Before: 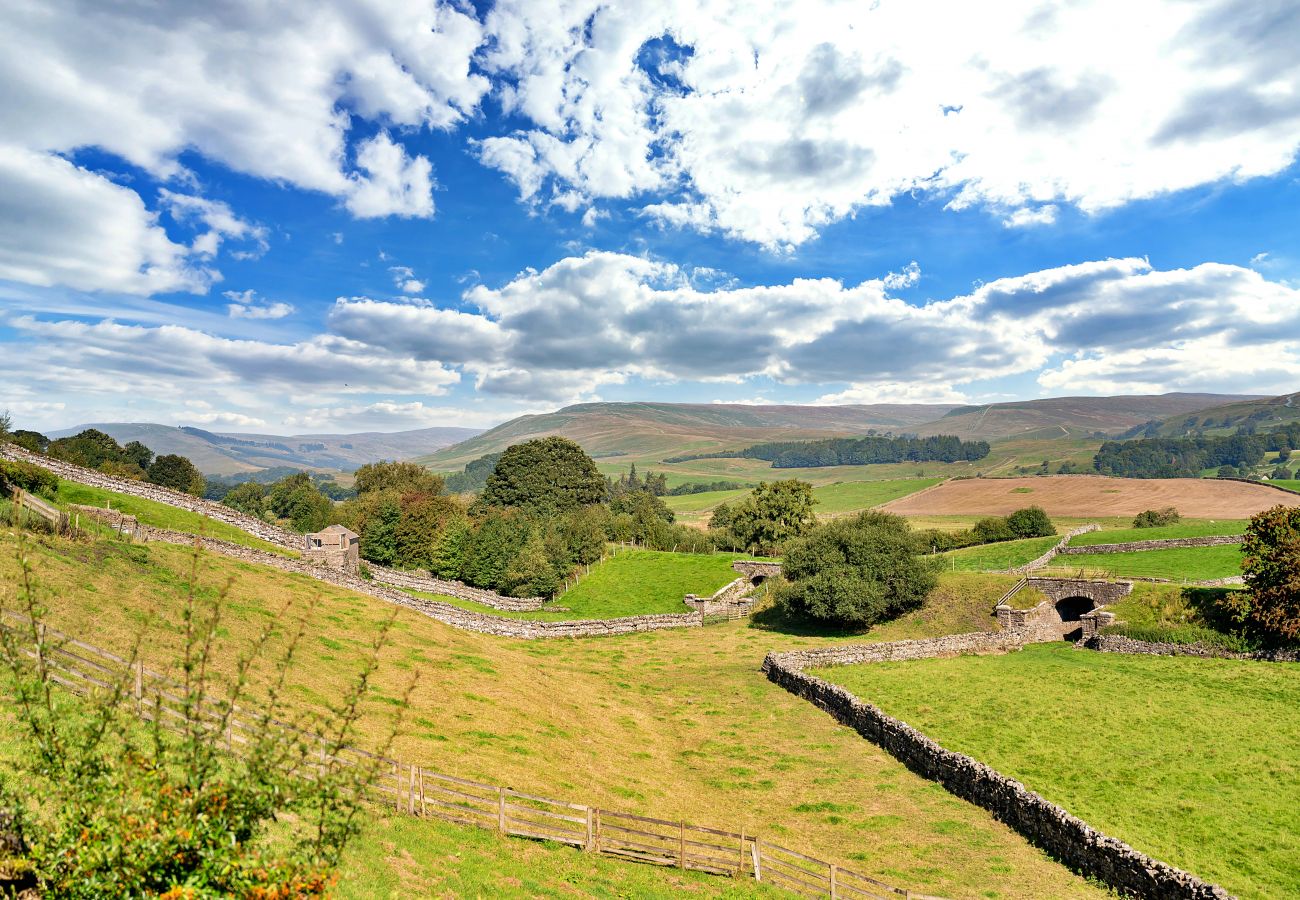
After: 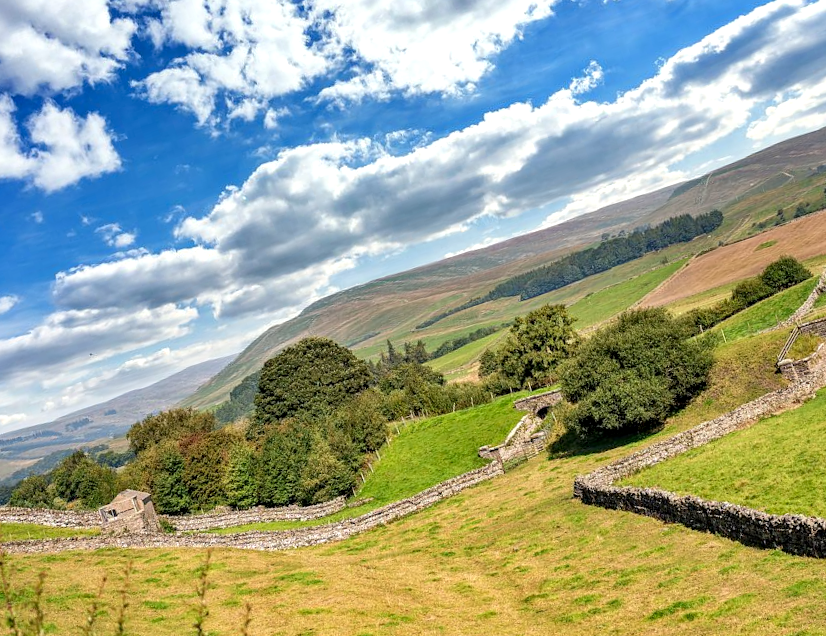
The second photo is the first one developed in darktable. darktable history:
local contrast: detail 130%
crop and rotate: angle 18.07°, left 6.977%, right 4.068%, bottom 1.156%
